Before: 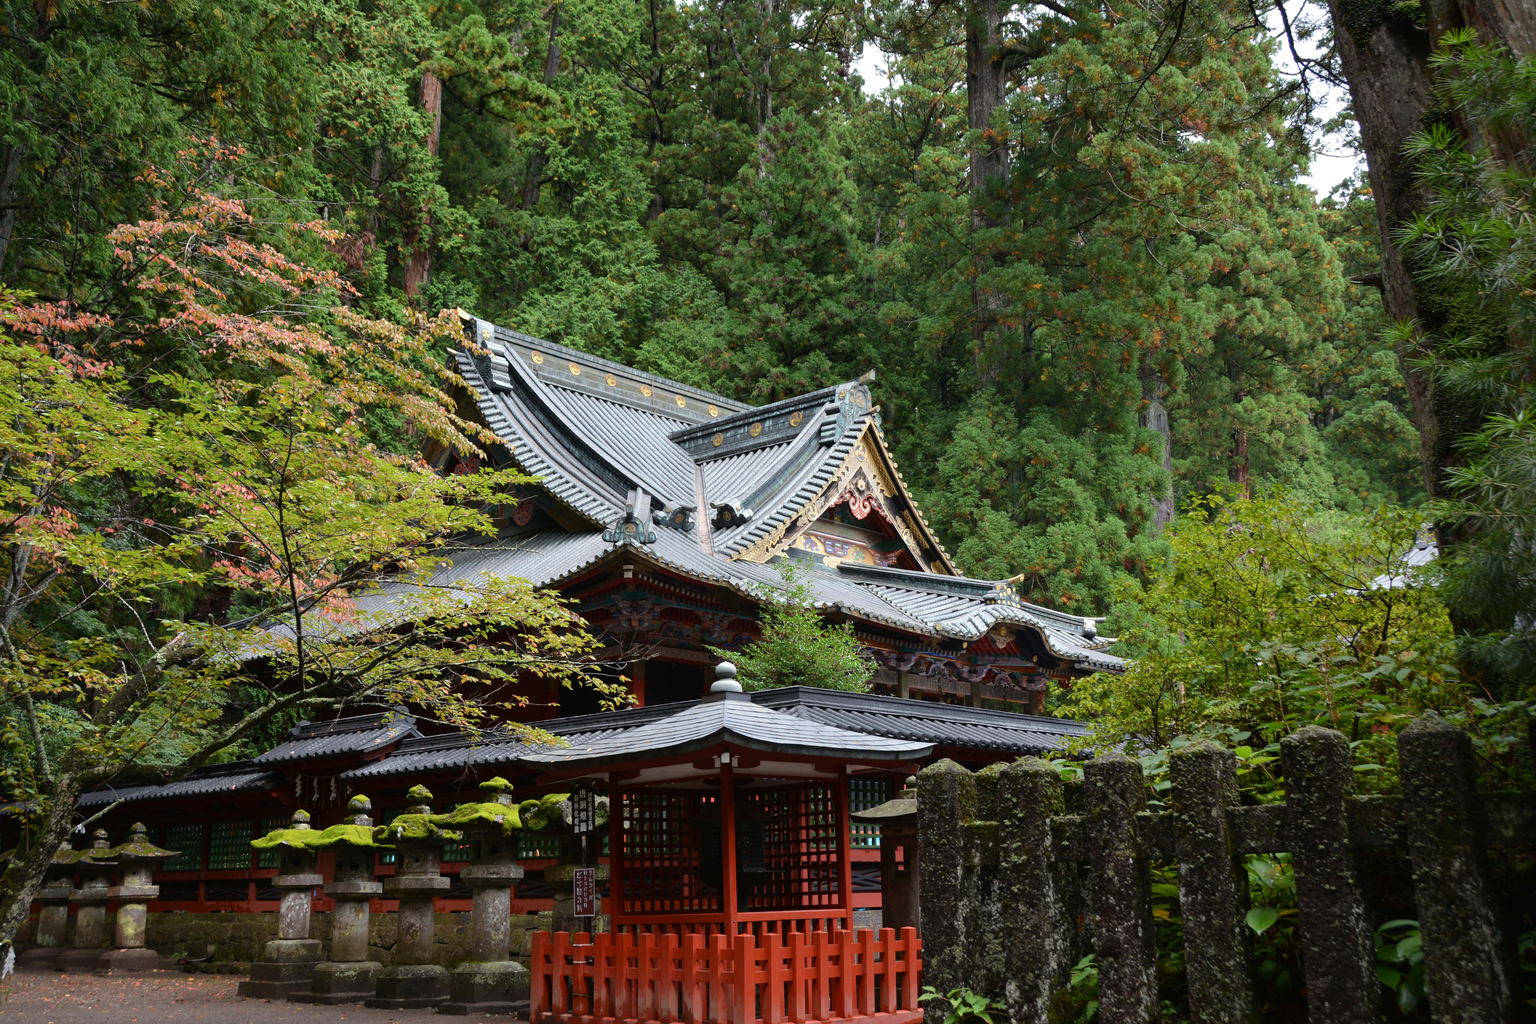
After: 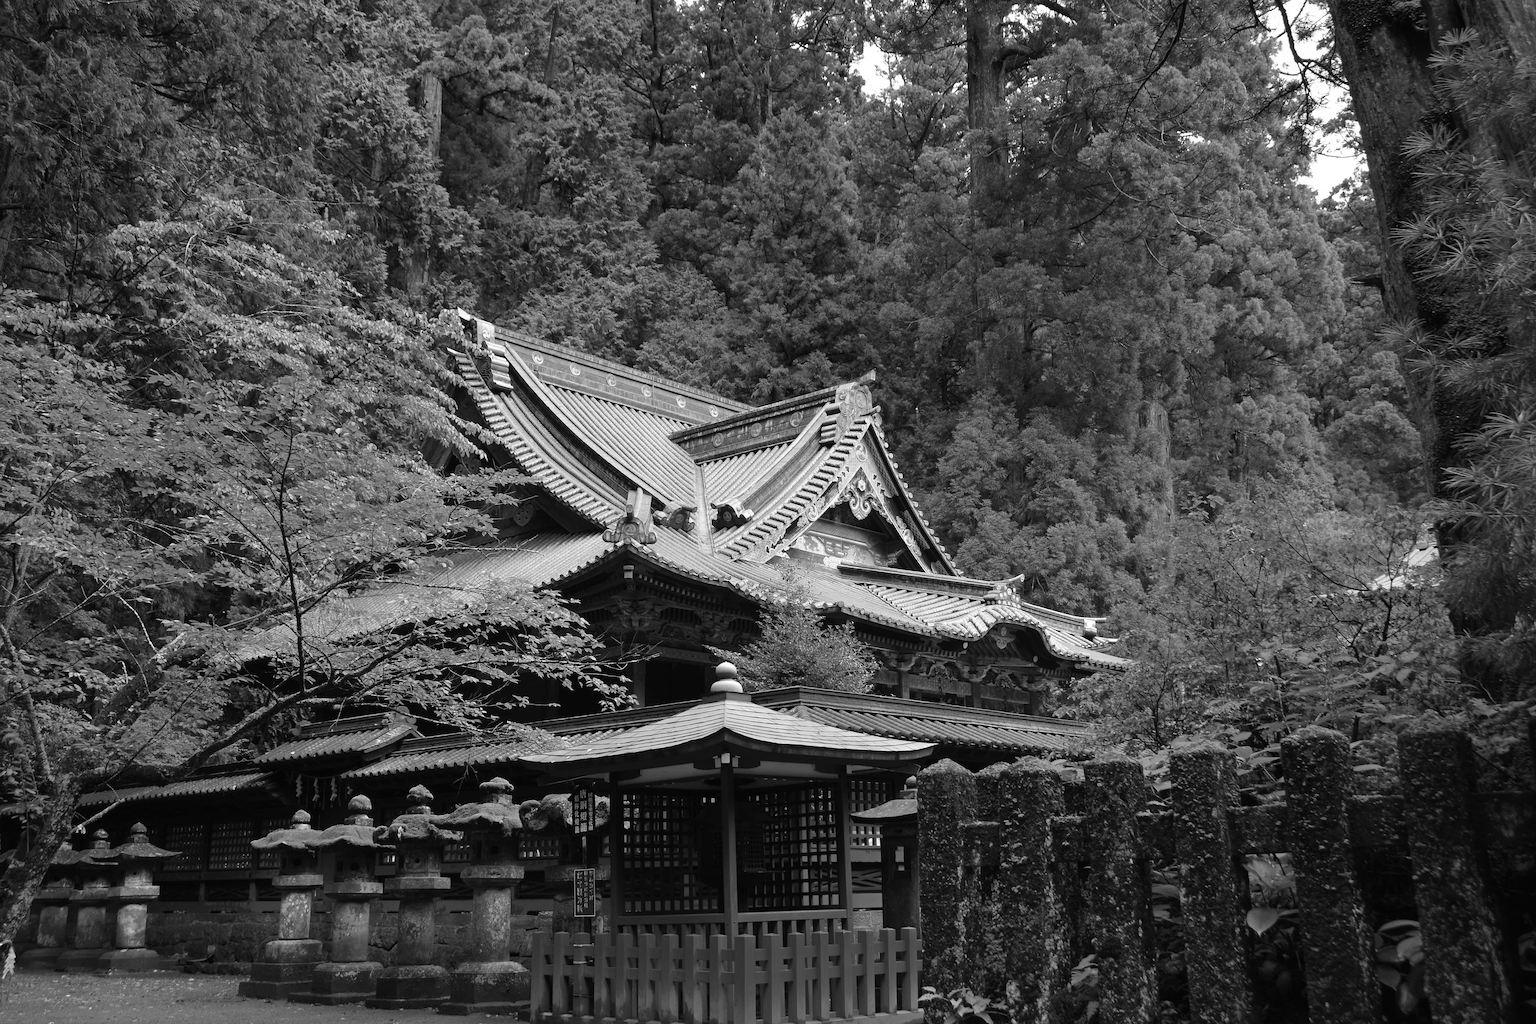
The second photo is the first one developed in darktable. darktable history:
monochrome: a 0, b 0, size 0.5, highlights 0.57
sharpen: amount 0.2
